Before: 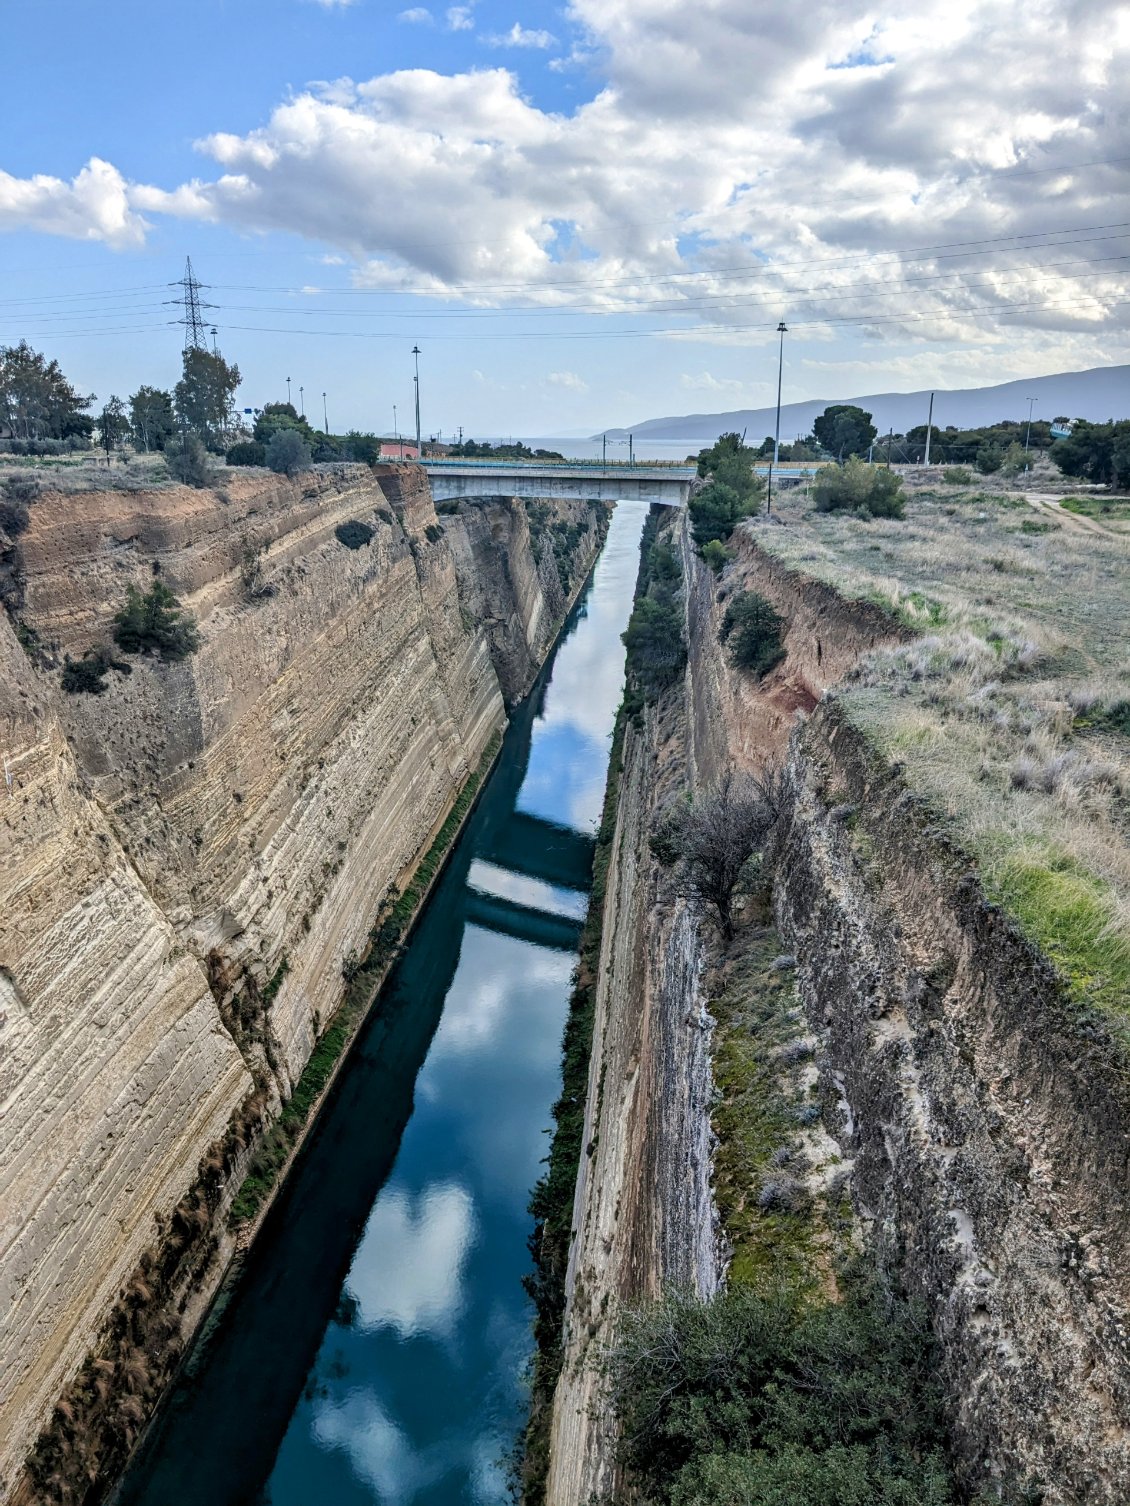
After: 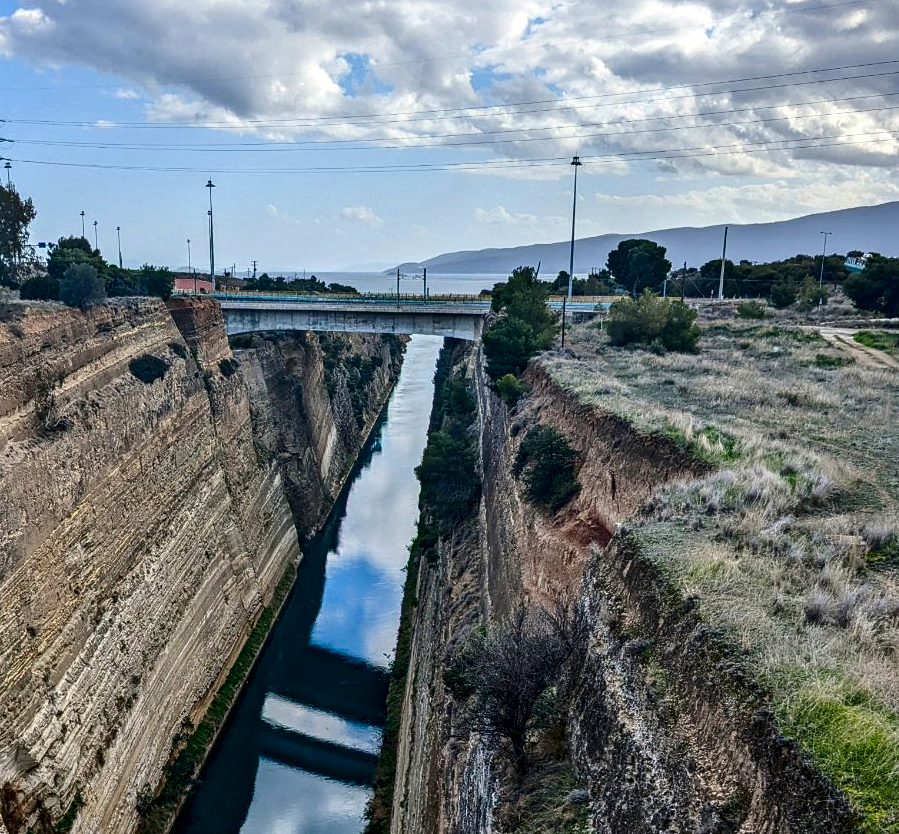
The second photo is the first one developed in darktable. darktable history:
color correction: highlights b* -0.018
crop: left 18.295%, top 11.083%, right 2.061%, bottom 33.477%
contrast equalizer: y [[0.5 ×4, 0.467, 0.376], [0.5 ×6], [0.5 ×6], [0 ×6], [0 ×6]], mix -0.988
contrast brightness saturation: contrast 0.133, brightness -0.238, saturation 0.143
